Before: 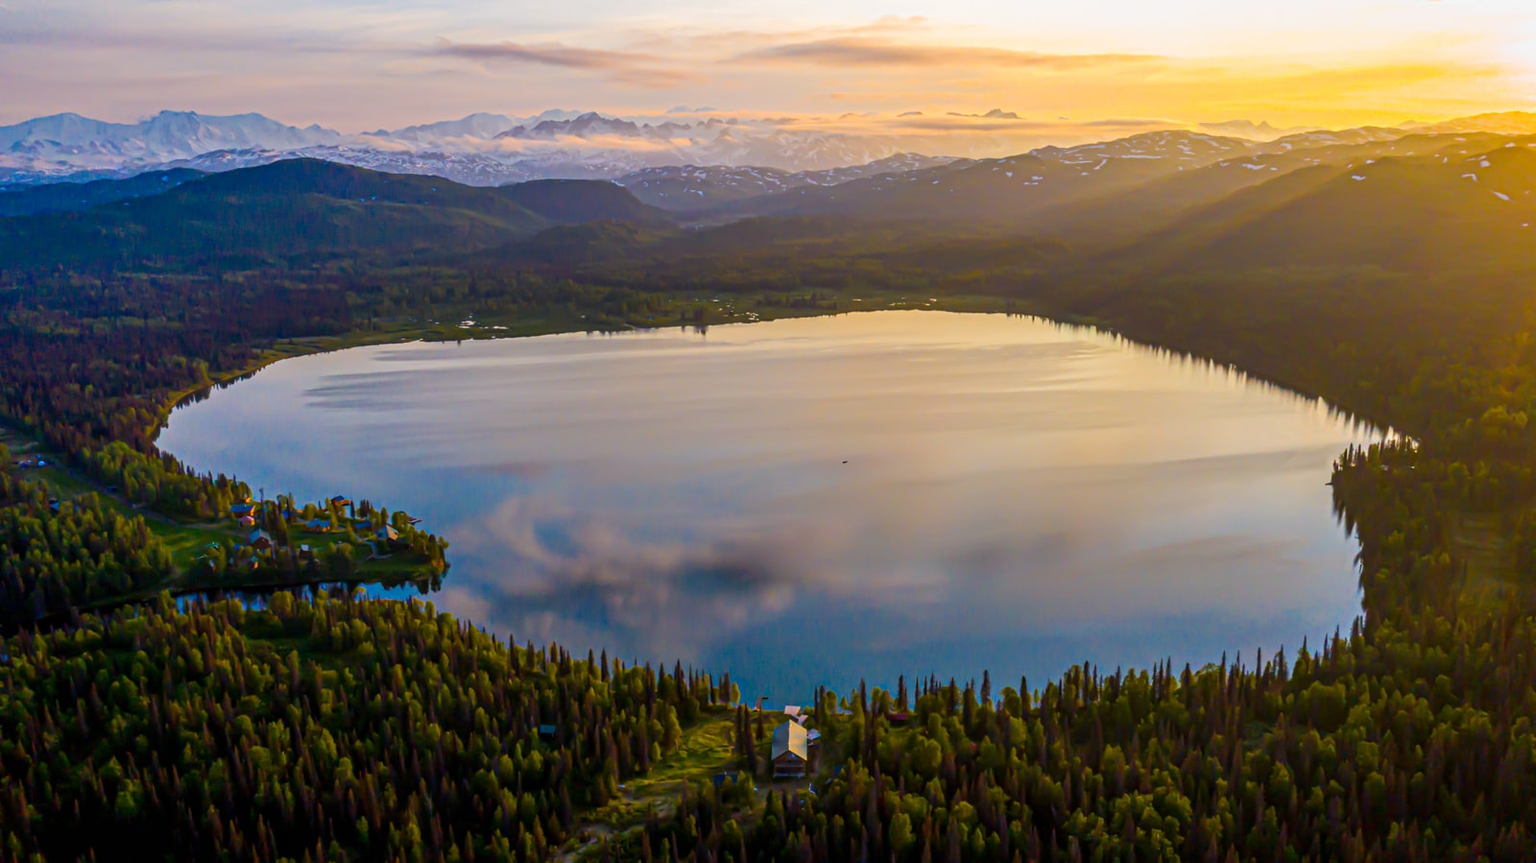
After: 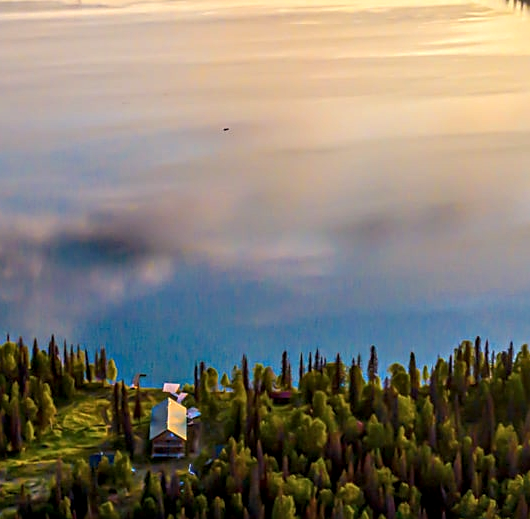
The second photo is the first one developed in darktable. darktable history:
exposure: black level correction 0, exposure 0.5 EV, compensate exposure bias true, compensate highlight preservation false
crop: left 40.878%, top 39.176%, right 25.993%, bottom 3.081%
local contrast: detail 130%
sharpen: on, module defaults
